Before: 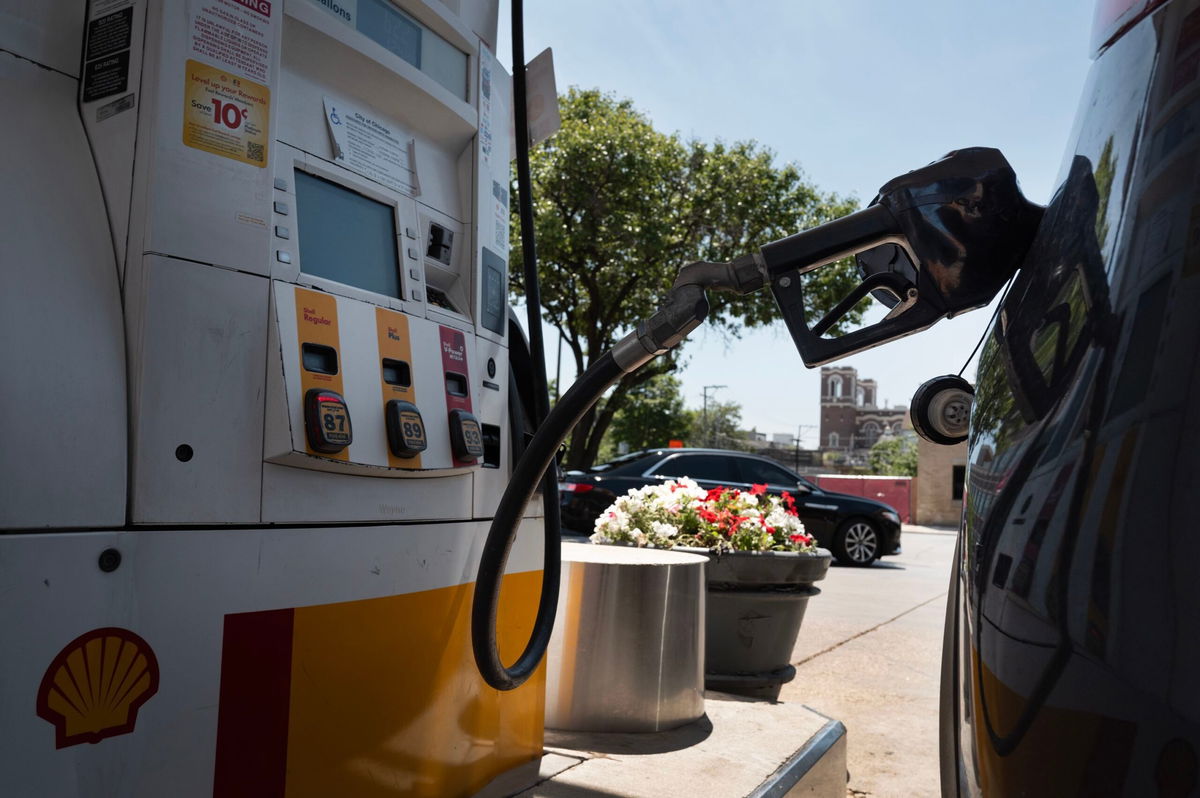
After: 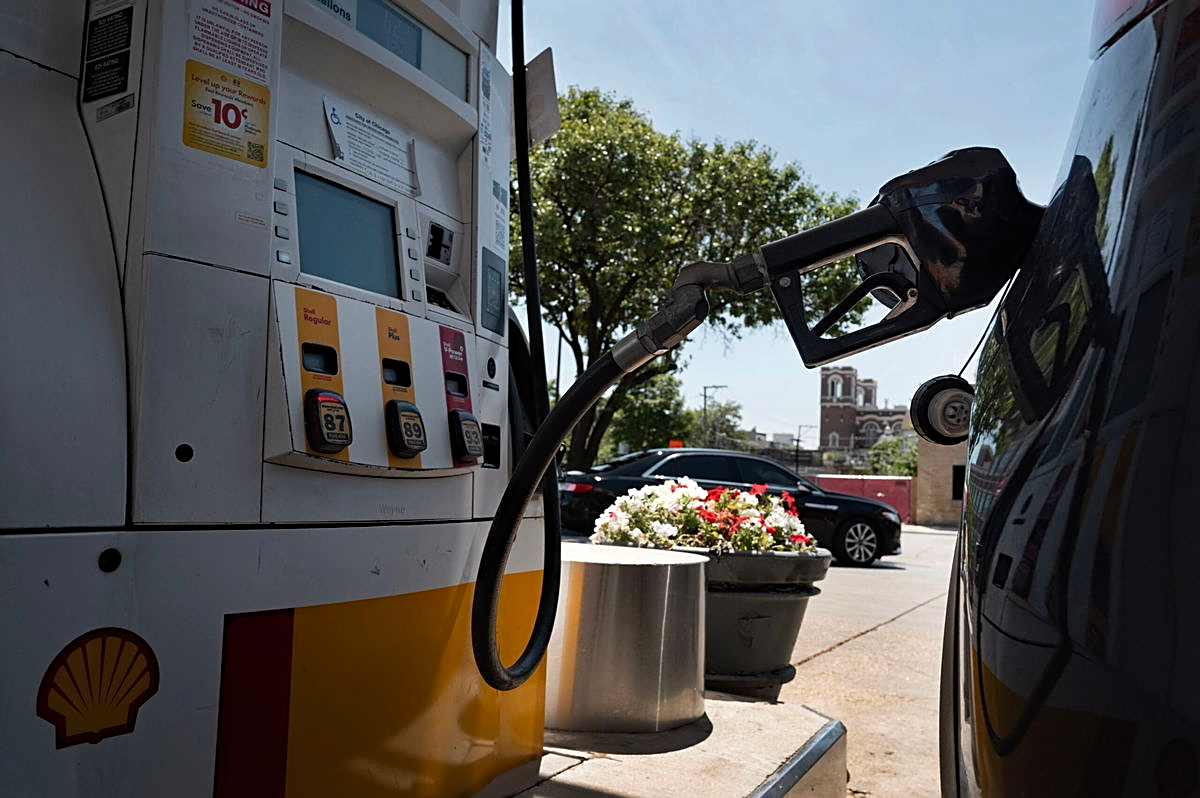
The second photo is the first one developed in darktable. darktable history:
haze removal: compatibility mode true, adaptive false
levels: levels [0, 0.51, 1]
exposure: black level correction 0, compensate highlight preservation false
sharpen: on, module defaults
